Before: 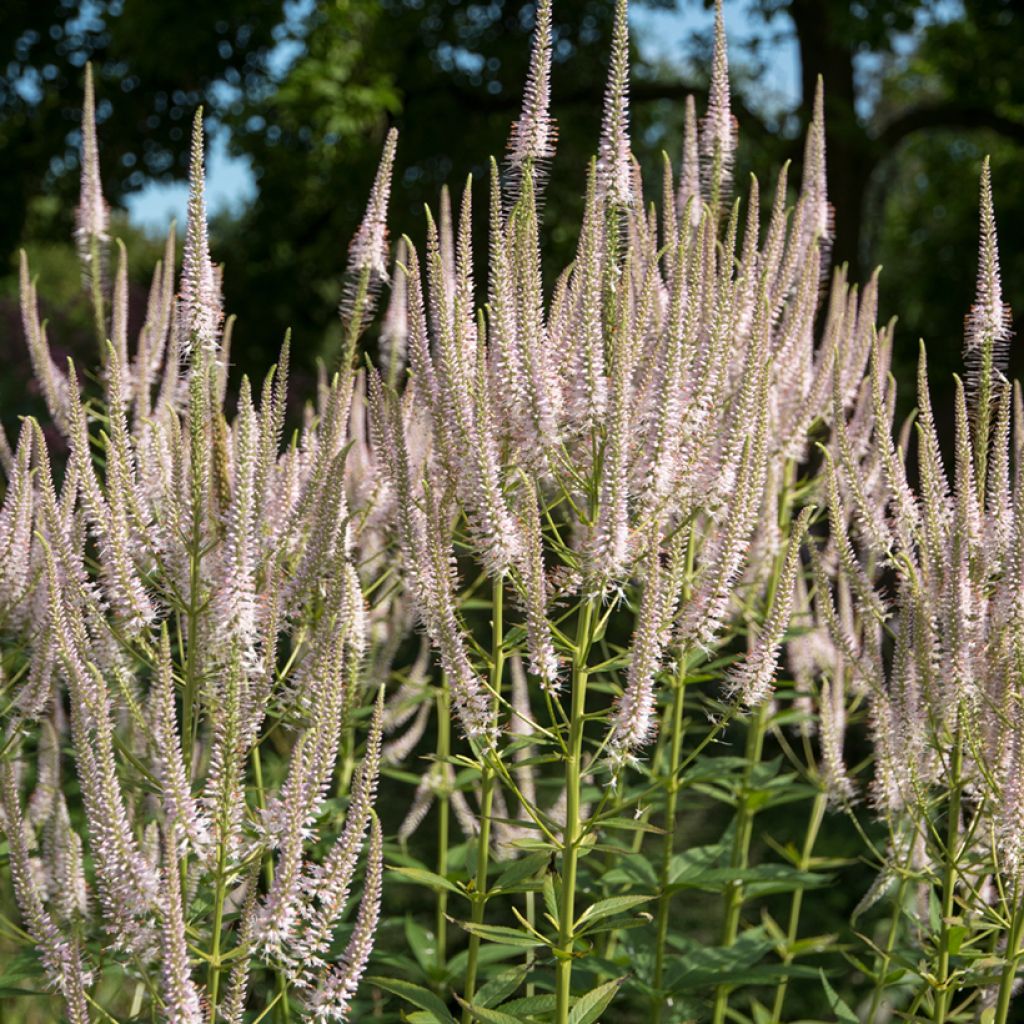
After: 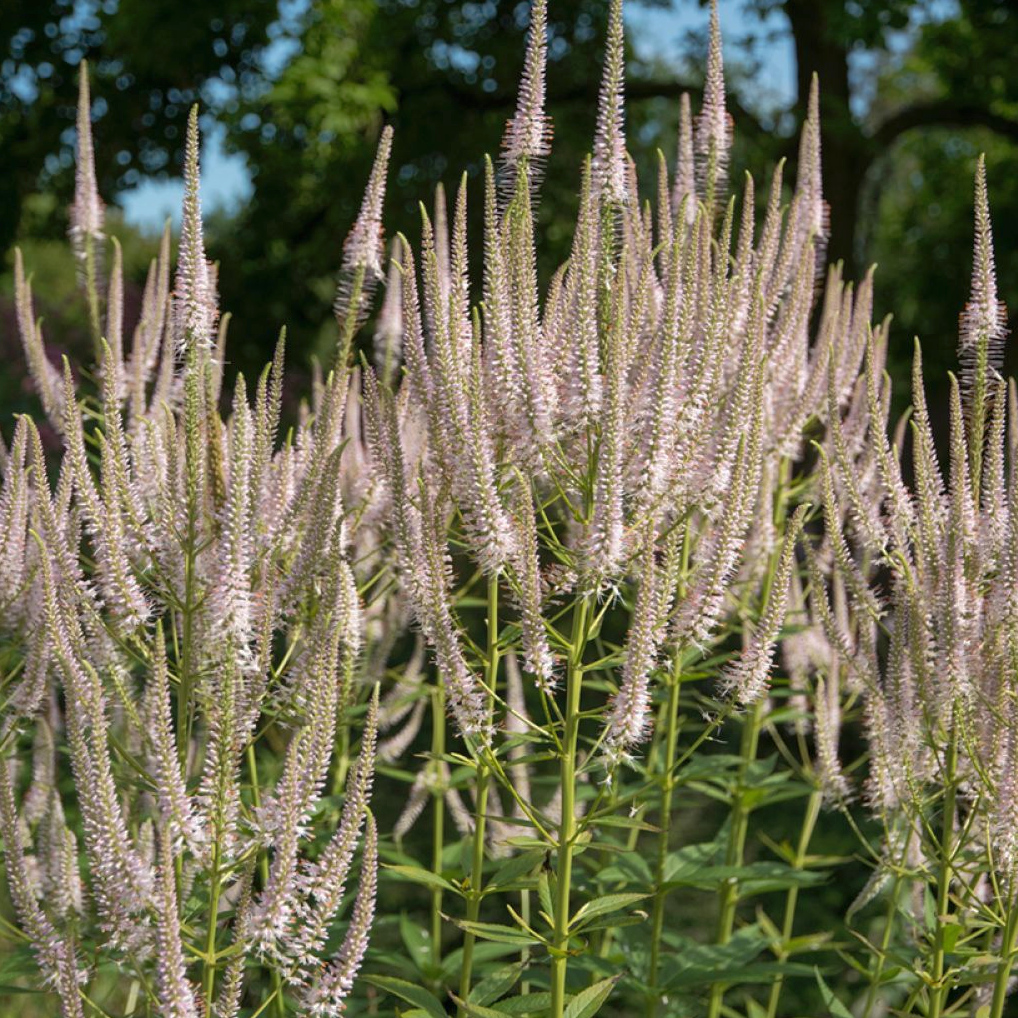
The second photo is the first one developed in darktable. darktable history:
exposure: black level correction 0, exposure 0 EV, compensate highlight preservation false
shadows and highlights: on, module defaults
crop and rotate: left 0.499%, top 0.292%, bottom 0.277%
